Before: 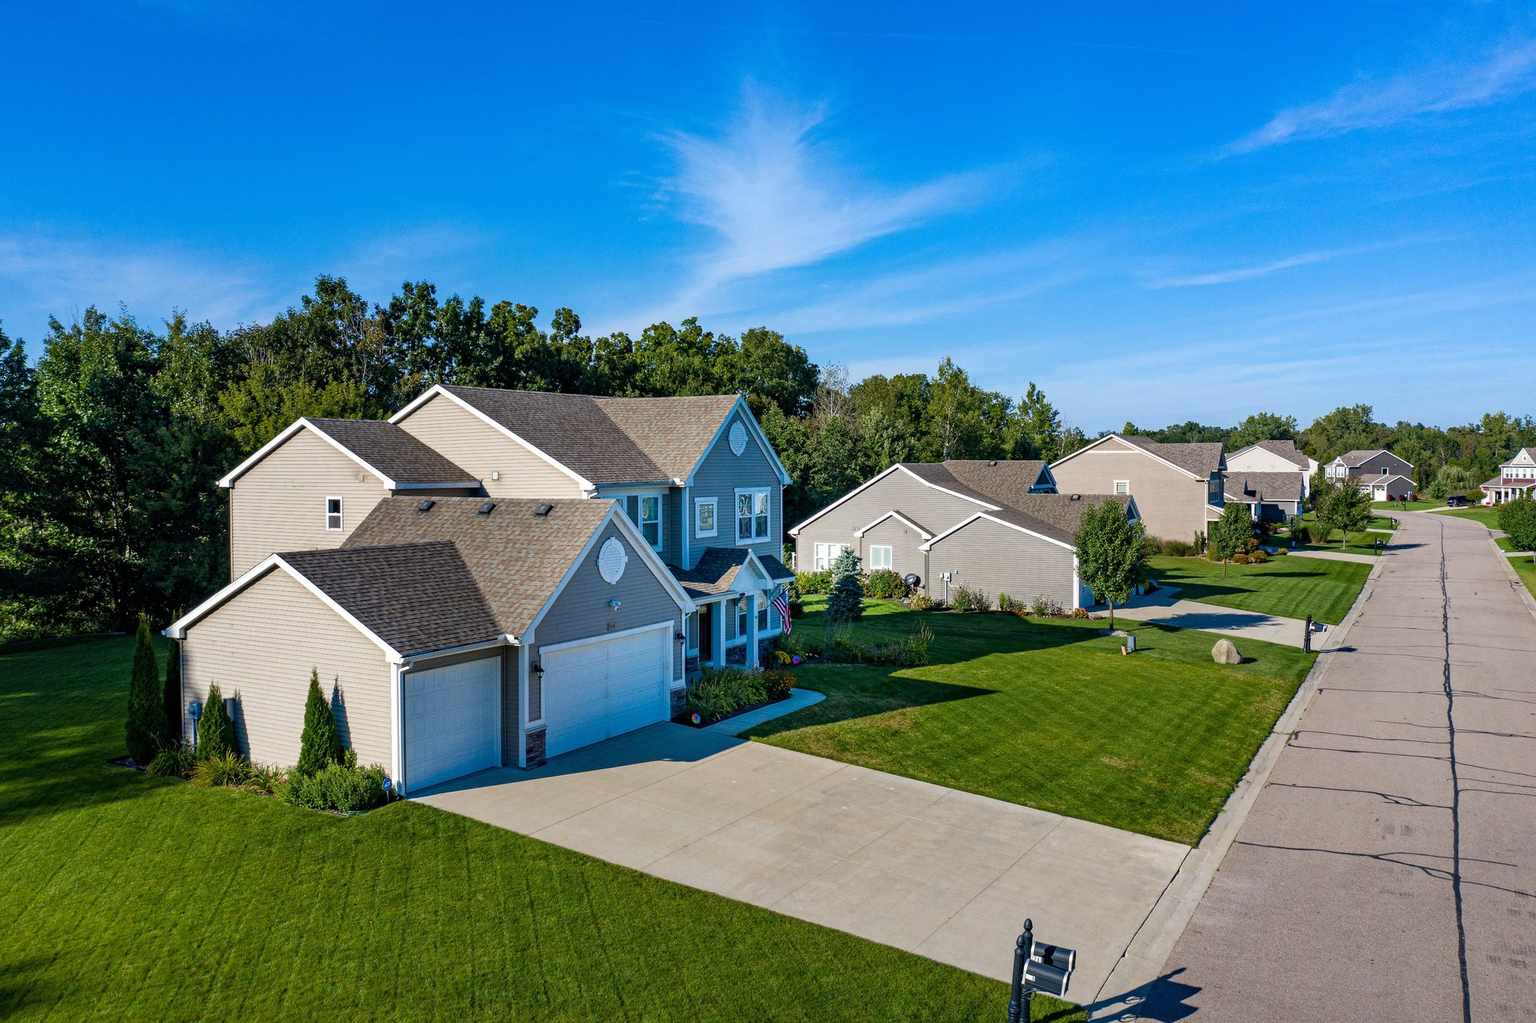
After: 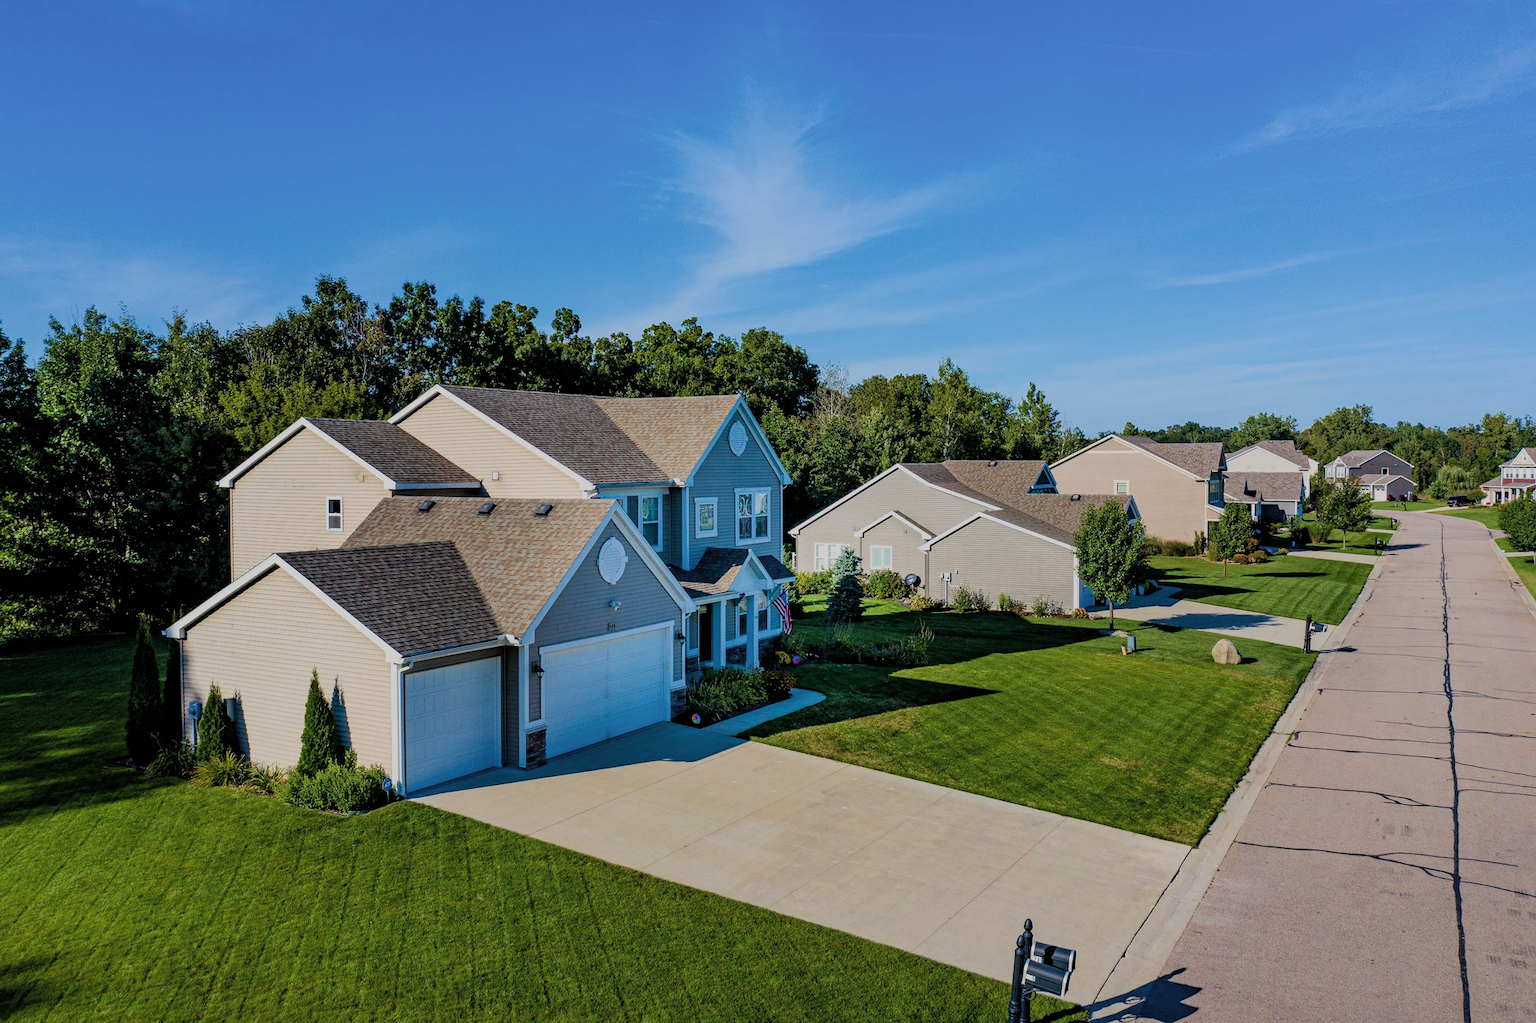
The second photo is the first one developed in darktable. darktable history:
filmic rgb: black relative exposure -6.95 EV, white relative exposure 5.64 EV, hardness 2.84, add noise in highlights 0.1, color science v4 (2020), type of noise poissonian
velvia: on, module defaults
